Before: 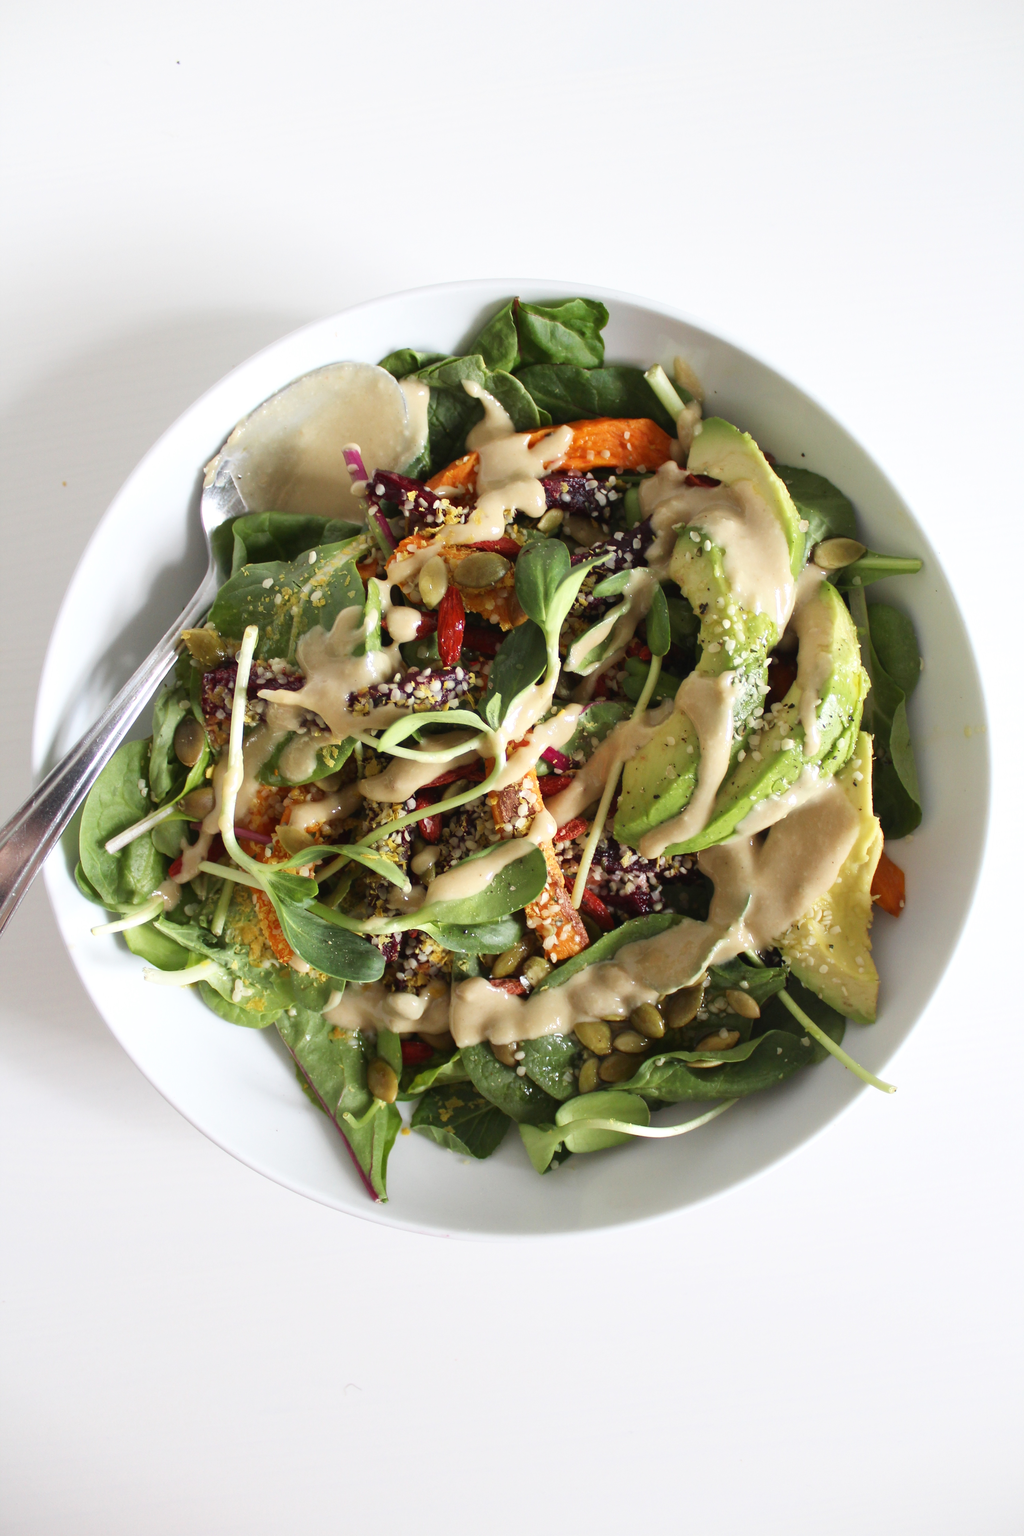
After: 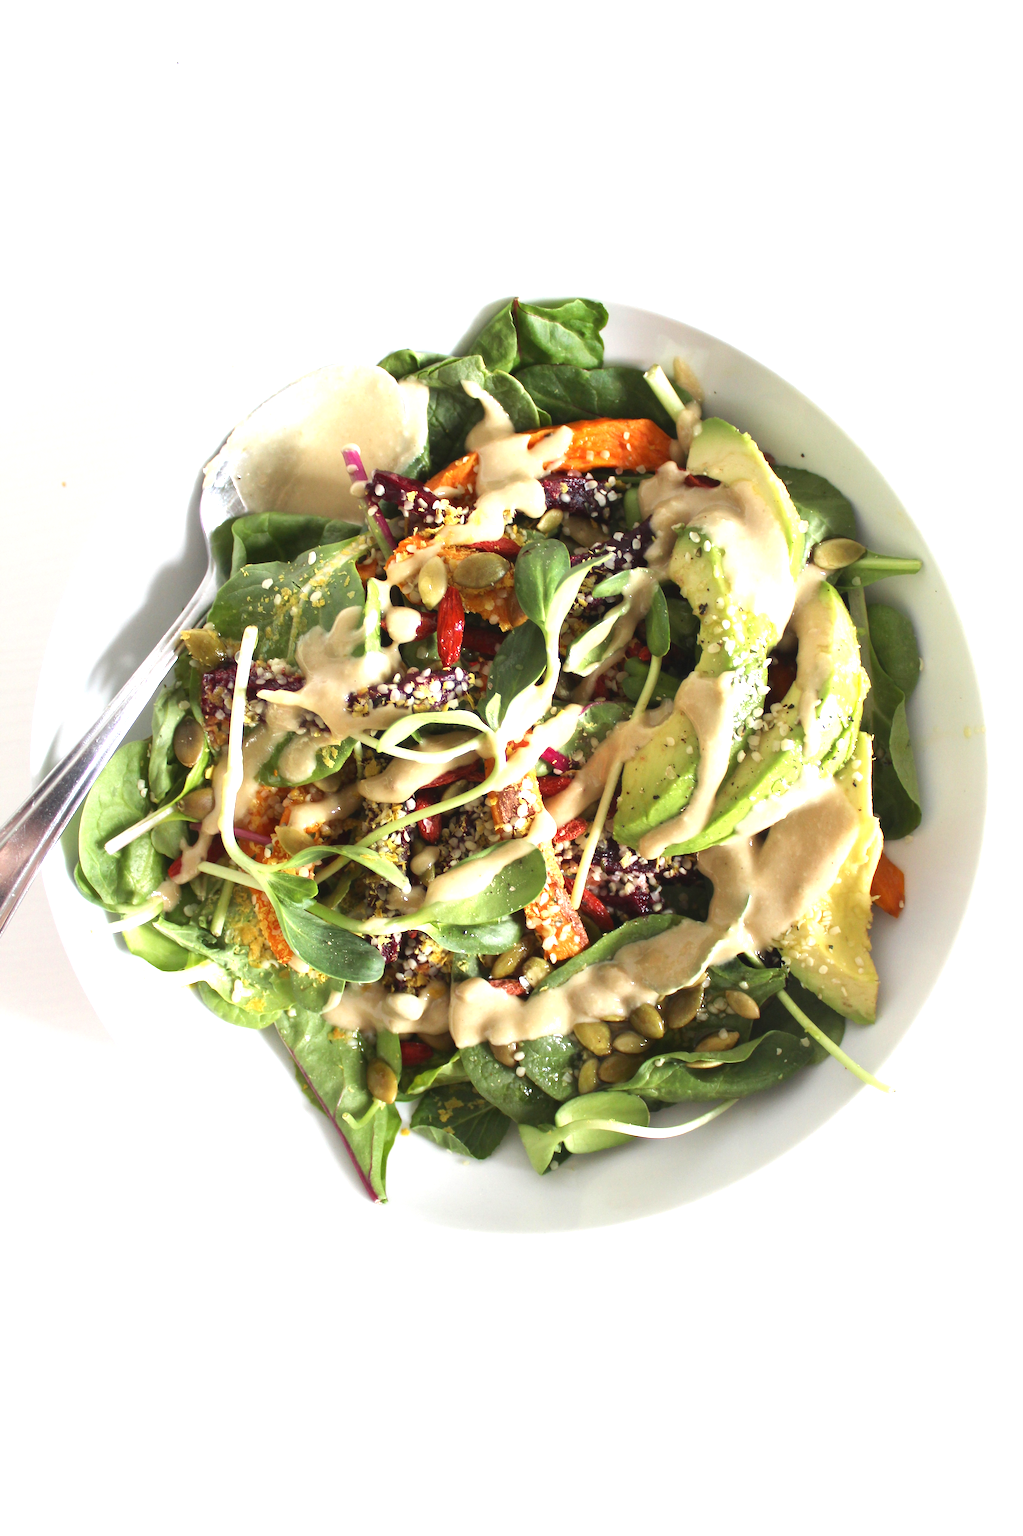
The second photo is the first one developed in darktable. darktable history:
crop: left 0.09%
shadows and highlights: radius 334.49, shadows 64.73, highlights 4.5, compress 87.41%, soften with gaussian
exposure: black level correction 0, exposure 0.855 EV, compensate highlight preservation false
